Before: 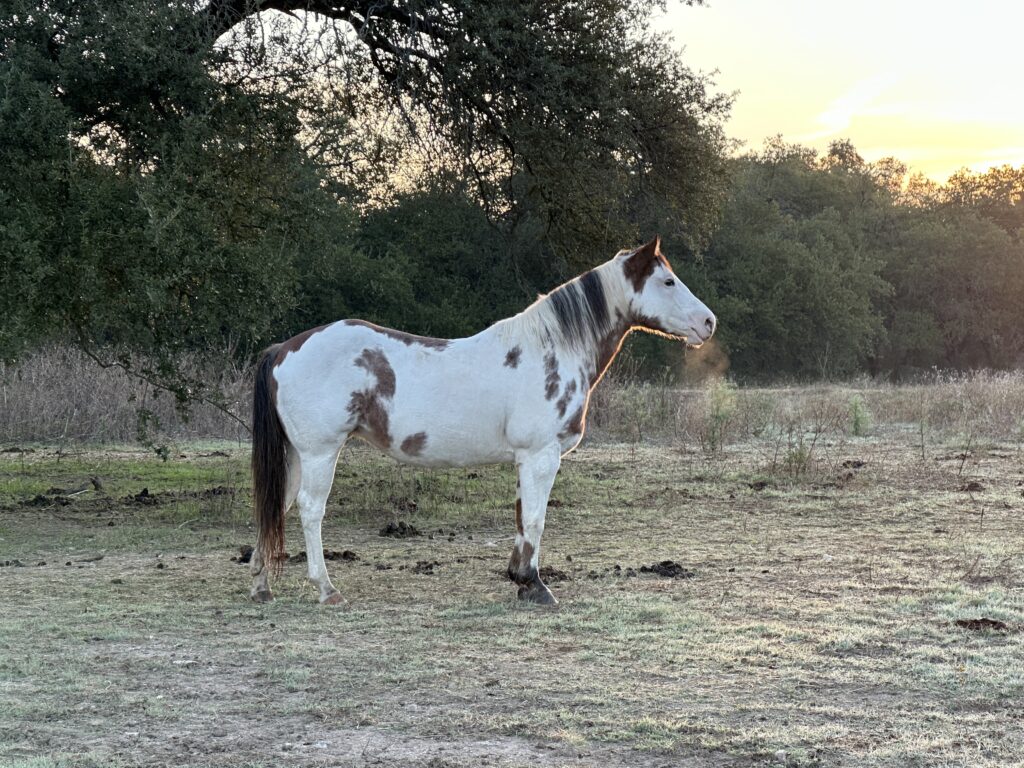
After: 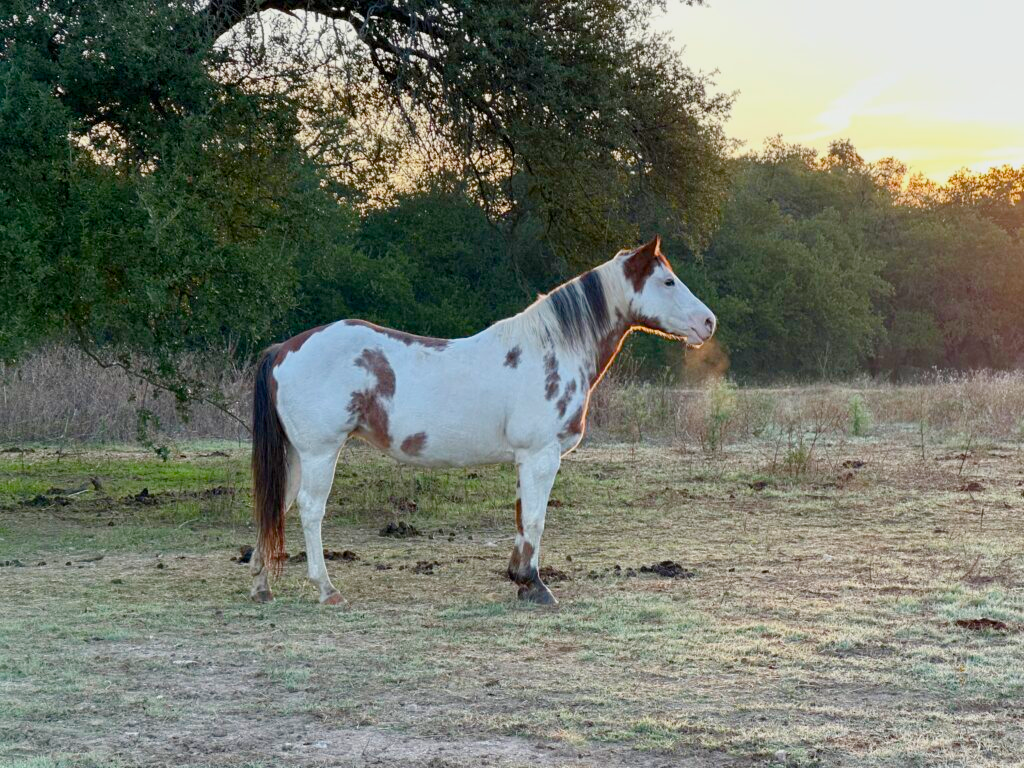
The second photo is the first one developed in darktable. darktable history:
color balance rgb: perceptual saturation grading › global saturation 20%, perceptual saturation grading › highlights -25.326%, perceptual saturation grading › shadows 50.224%, contrast -9.937%
contrast brightness saturation: saturation 0.125
